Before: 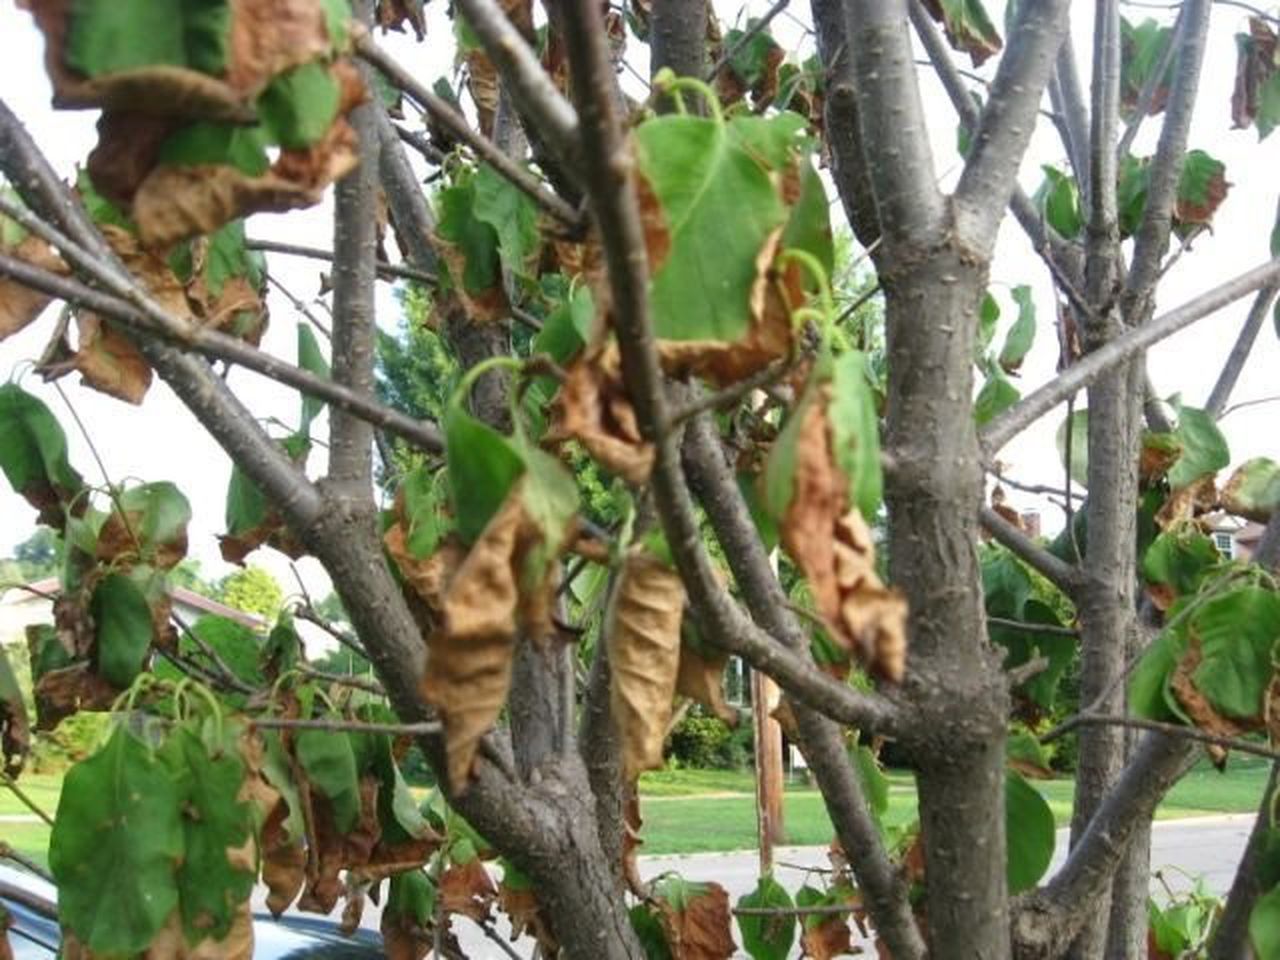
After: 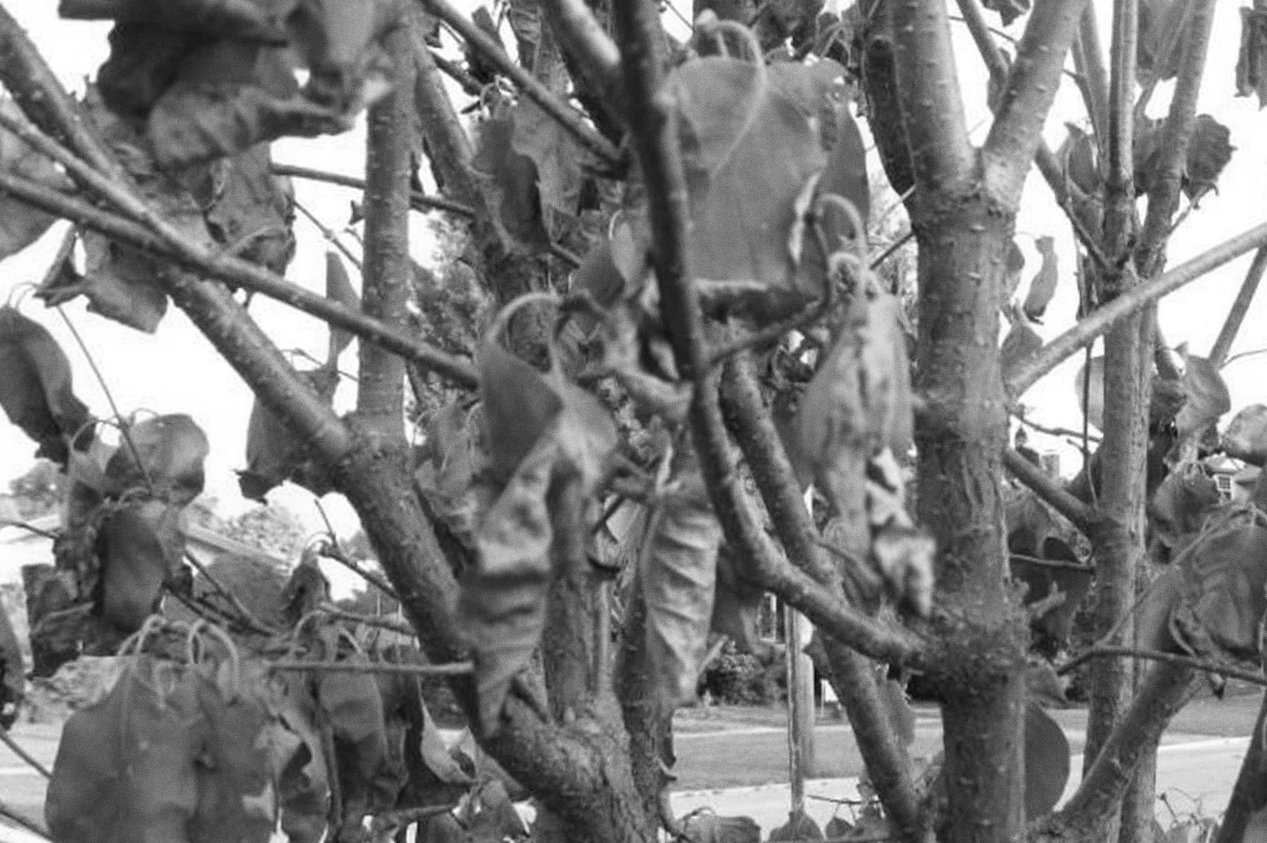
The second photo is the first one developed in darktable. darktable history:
crop and rotate: top 2.479%, bottom 3.018%
grain: coarseness 7.08 ISO, strength 21.67%, mid-tones bias 59.58%
rotate and perspective: rotation 0.679°, lens shift (horizontal) 0.136, crop left 0.009, crop right 0.991, crop top 0.078, crop bottom 0.95
monochrome: size 1
